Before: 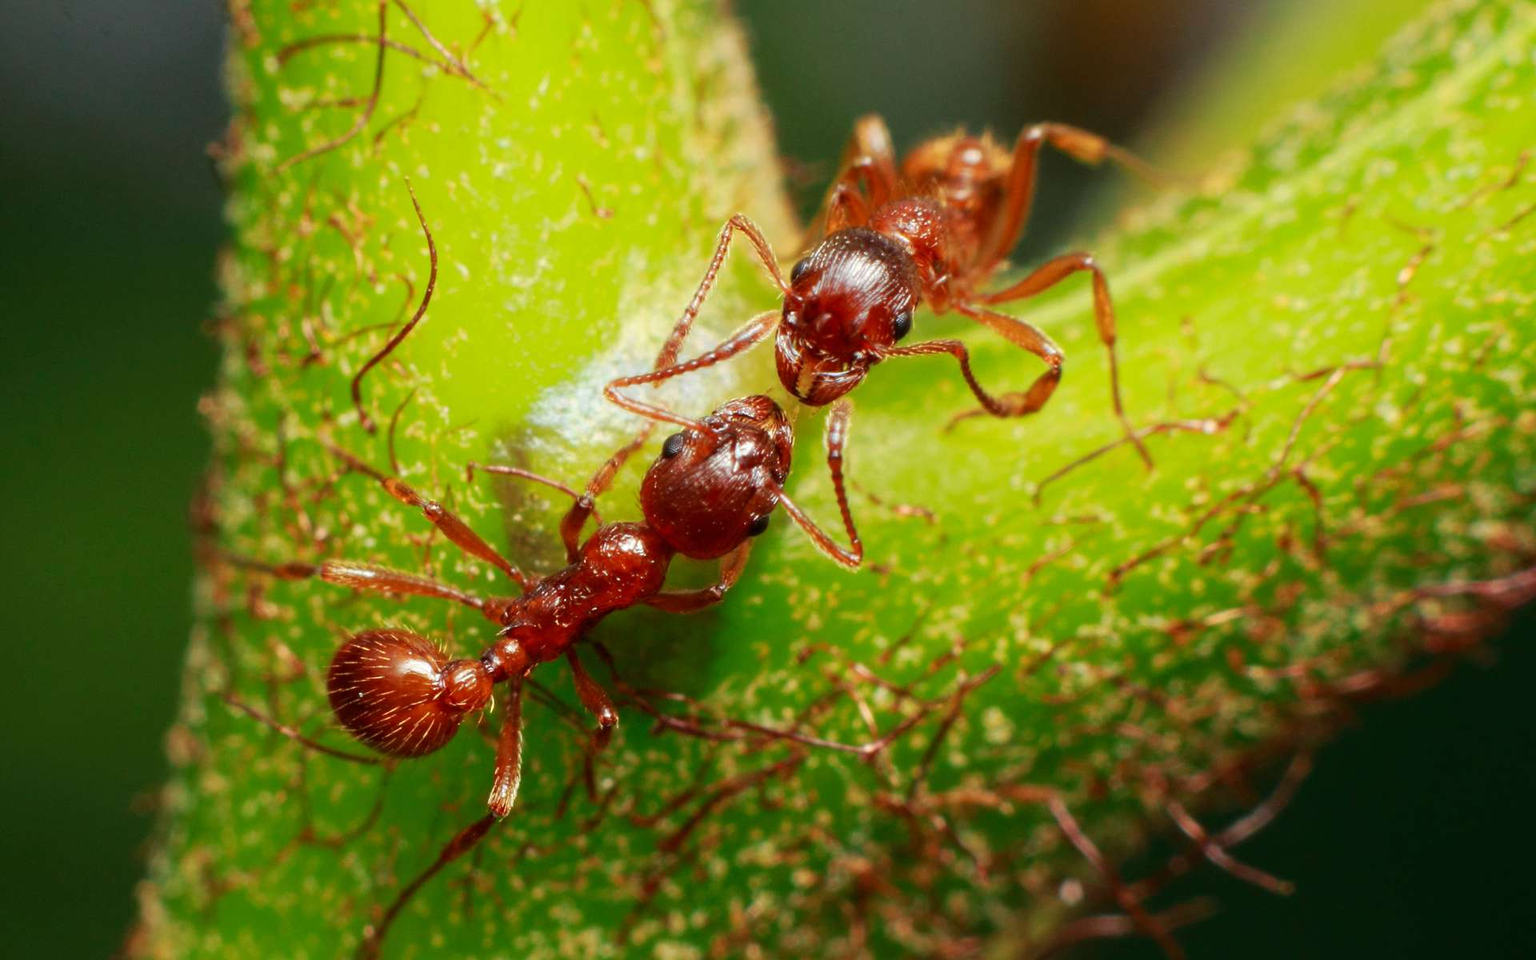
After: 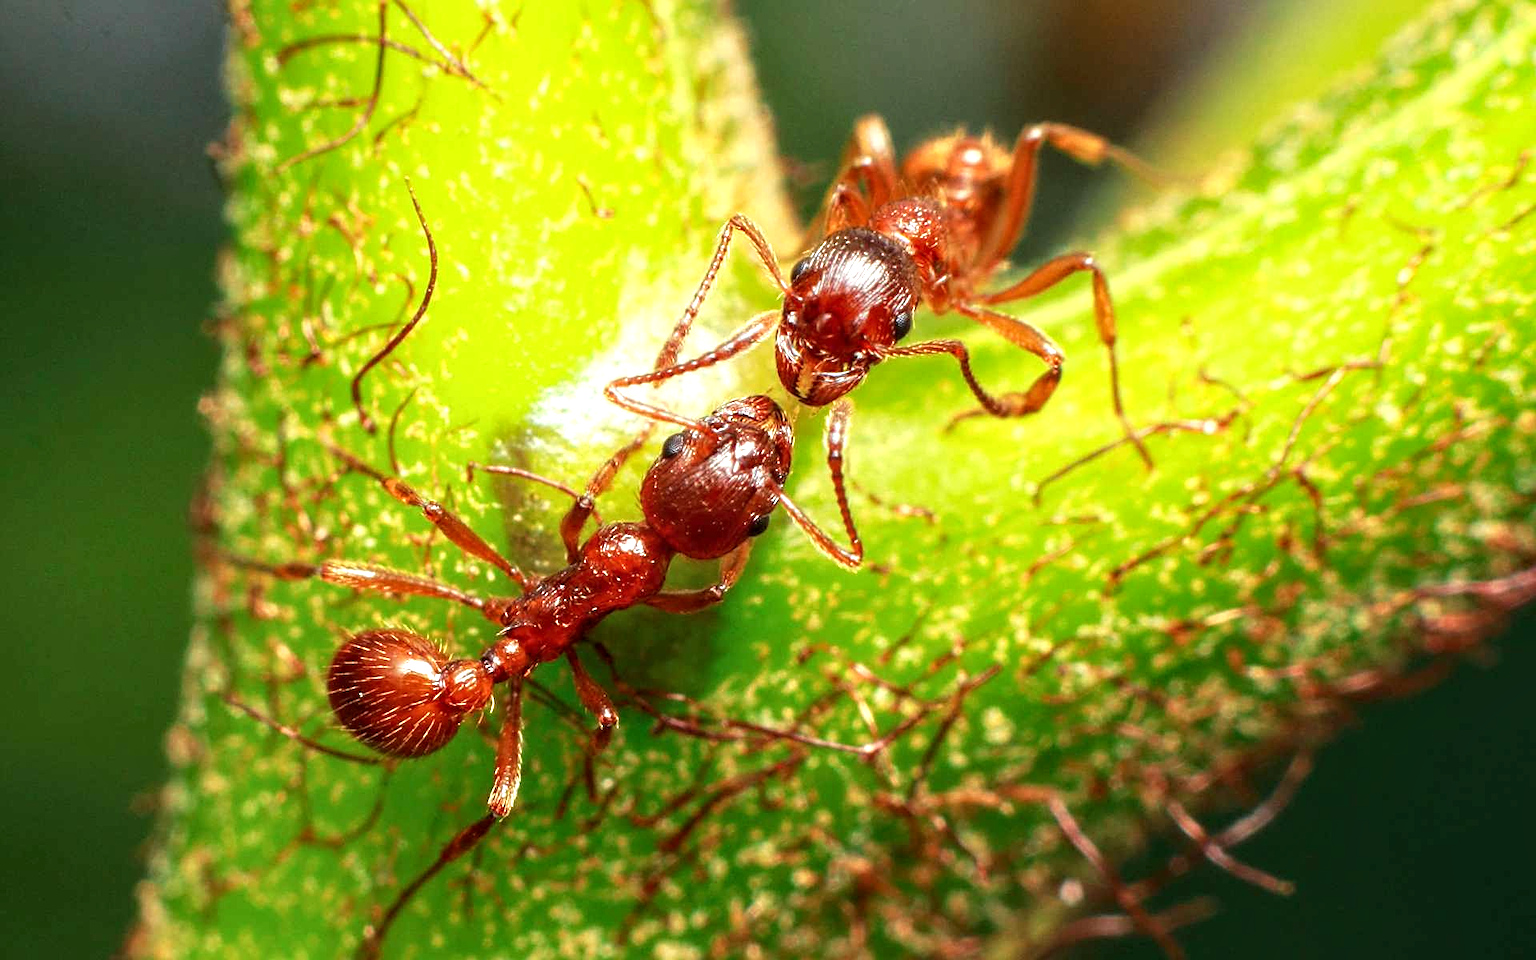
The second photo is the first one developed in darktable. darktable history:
sharpen: on, module defaults
base curve: preserve colors none
local contrast: on, module defaults
exposure: black level correction 0, exposure 0.682 EV, compensate highlight preservation false
